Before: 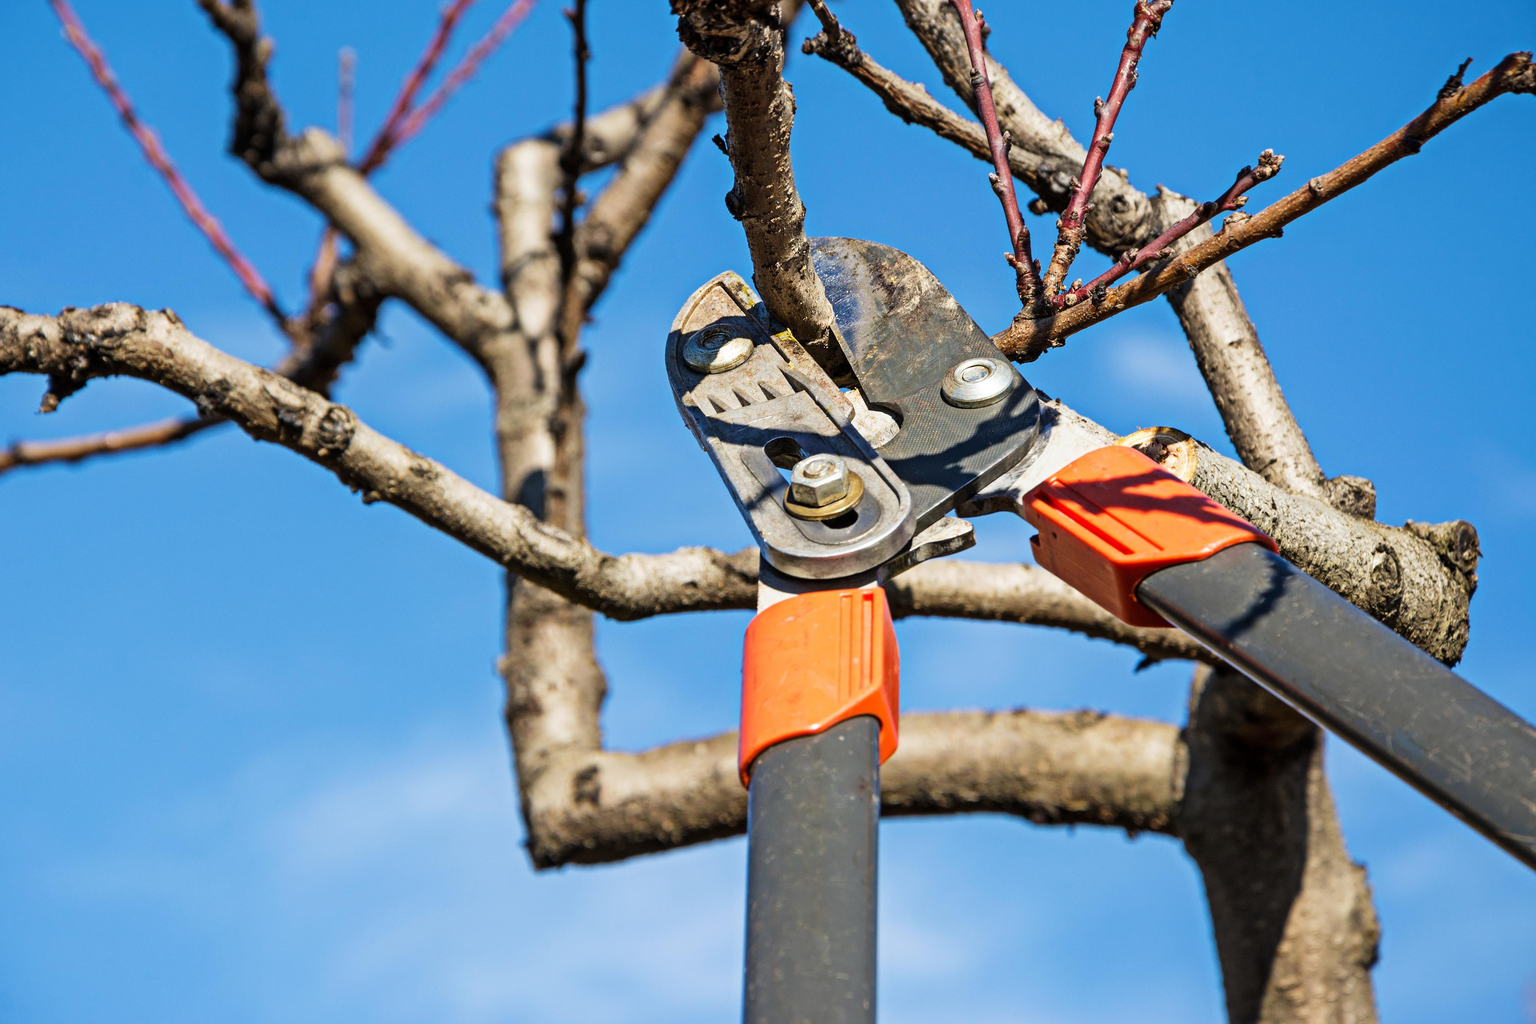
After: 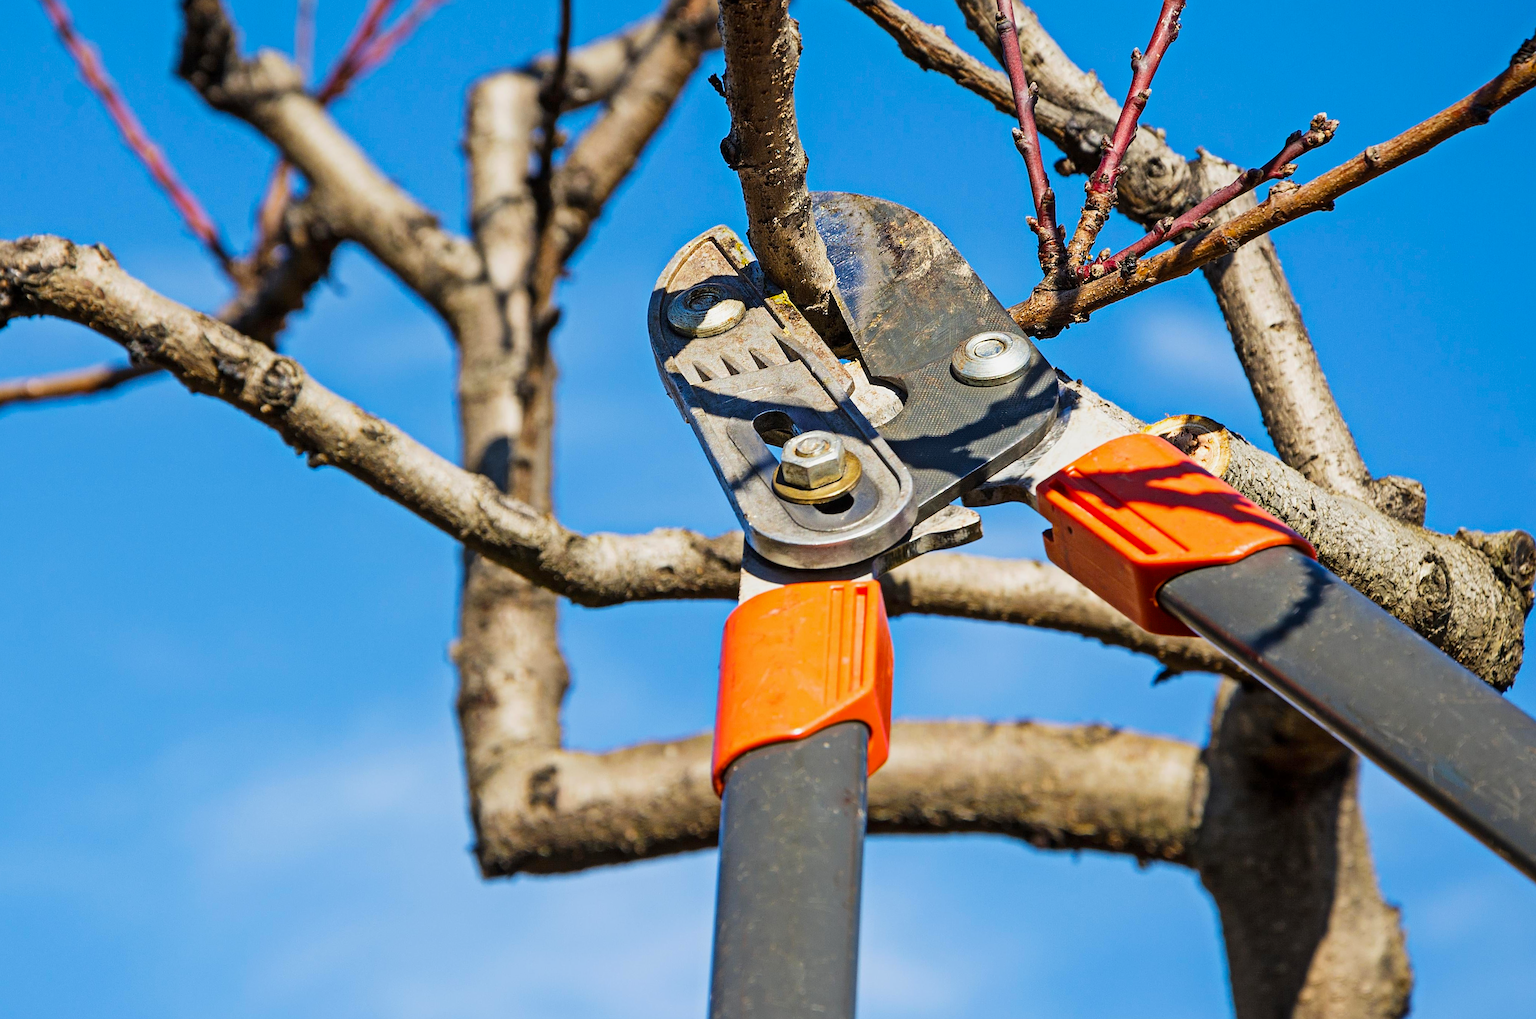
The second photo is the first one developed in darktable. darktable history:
crop and rotate: angle -2.12°, left 3.089%, top 4.076%, right 1.363%, bottom 0.761%
color balance rgb: perceptual saturation grading › global saturation 25.564%, global vibrance -17.088%, contrast -5.895%
sharpen: on, module defaults
